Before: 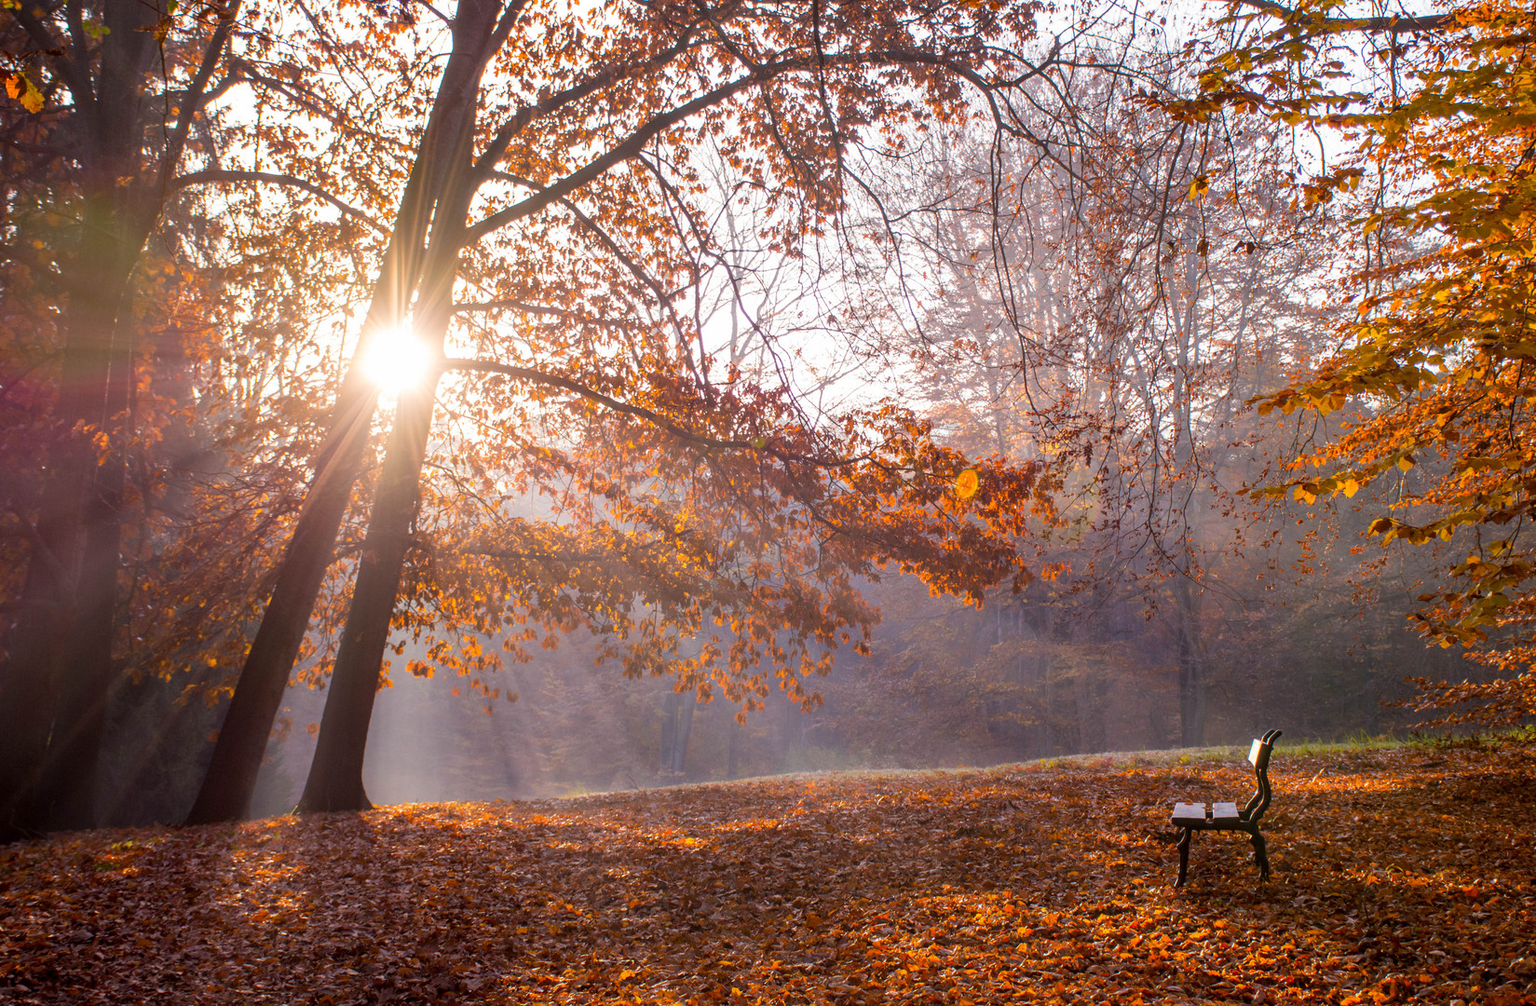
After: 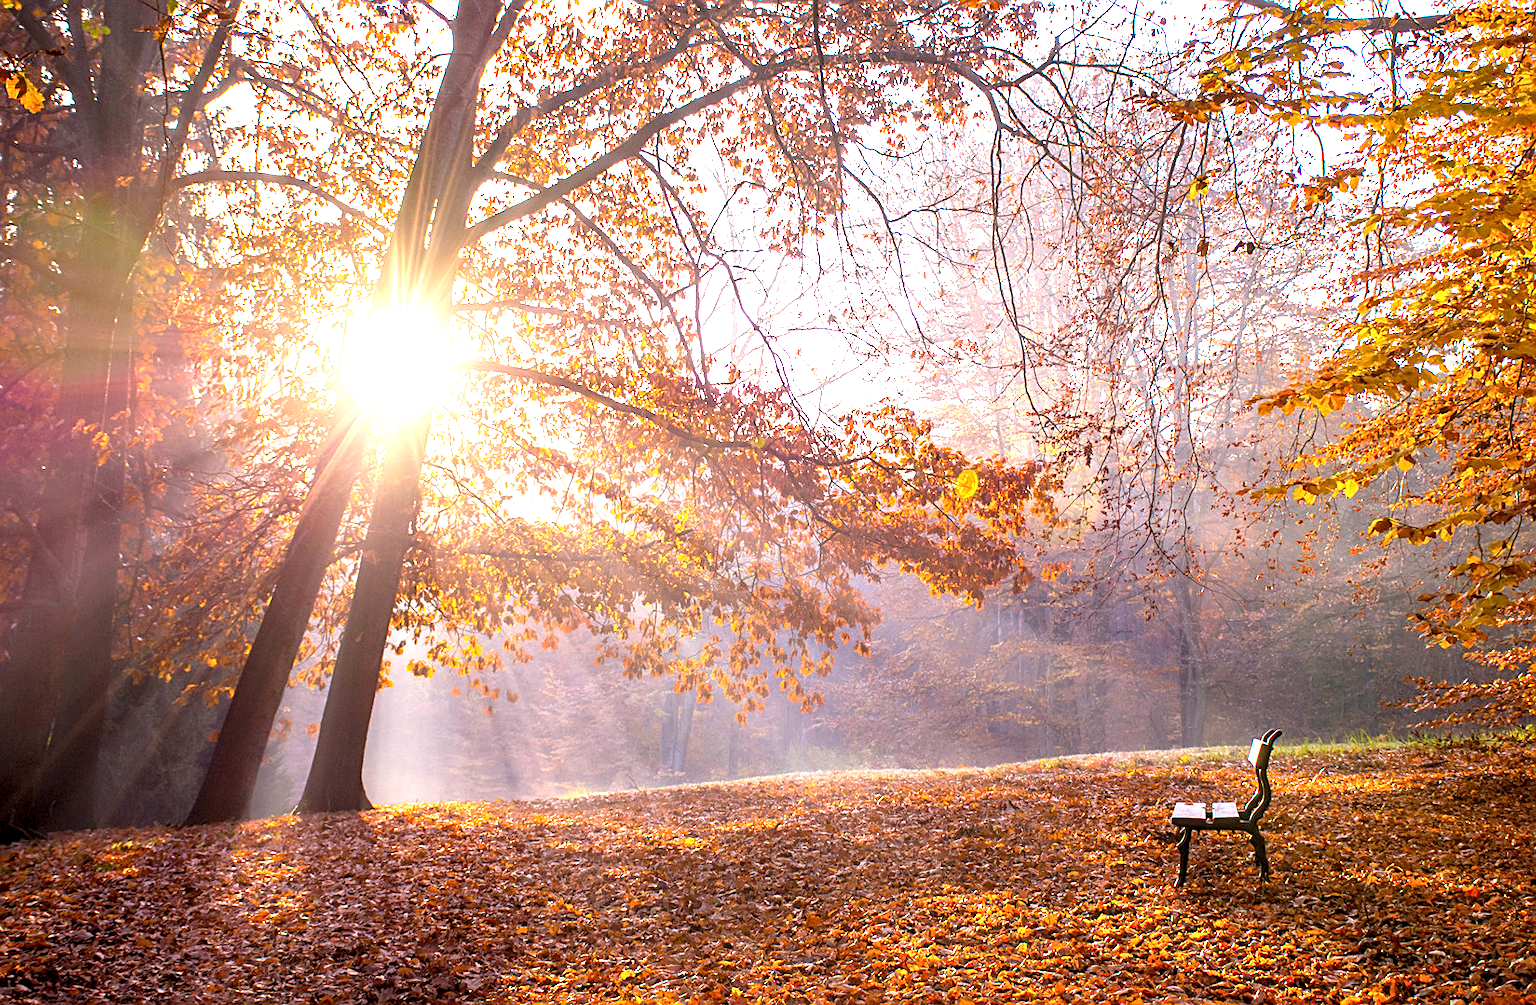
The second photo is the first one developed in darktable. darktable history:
sharpen: on, module defaults
exposure: black level correction 0.001, exposure 0.961 EV, compensate exposure bias true, compensate highlight preservation false
levels: levels [0.016, 0.5, 0.996]
